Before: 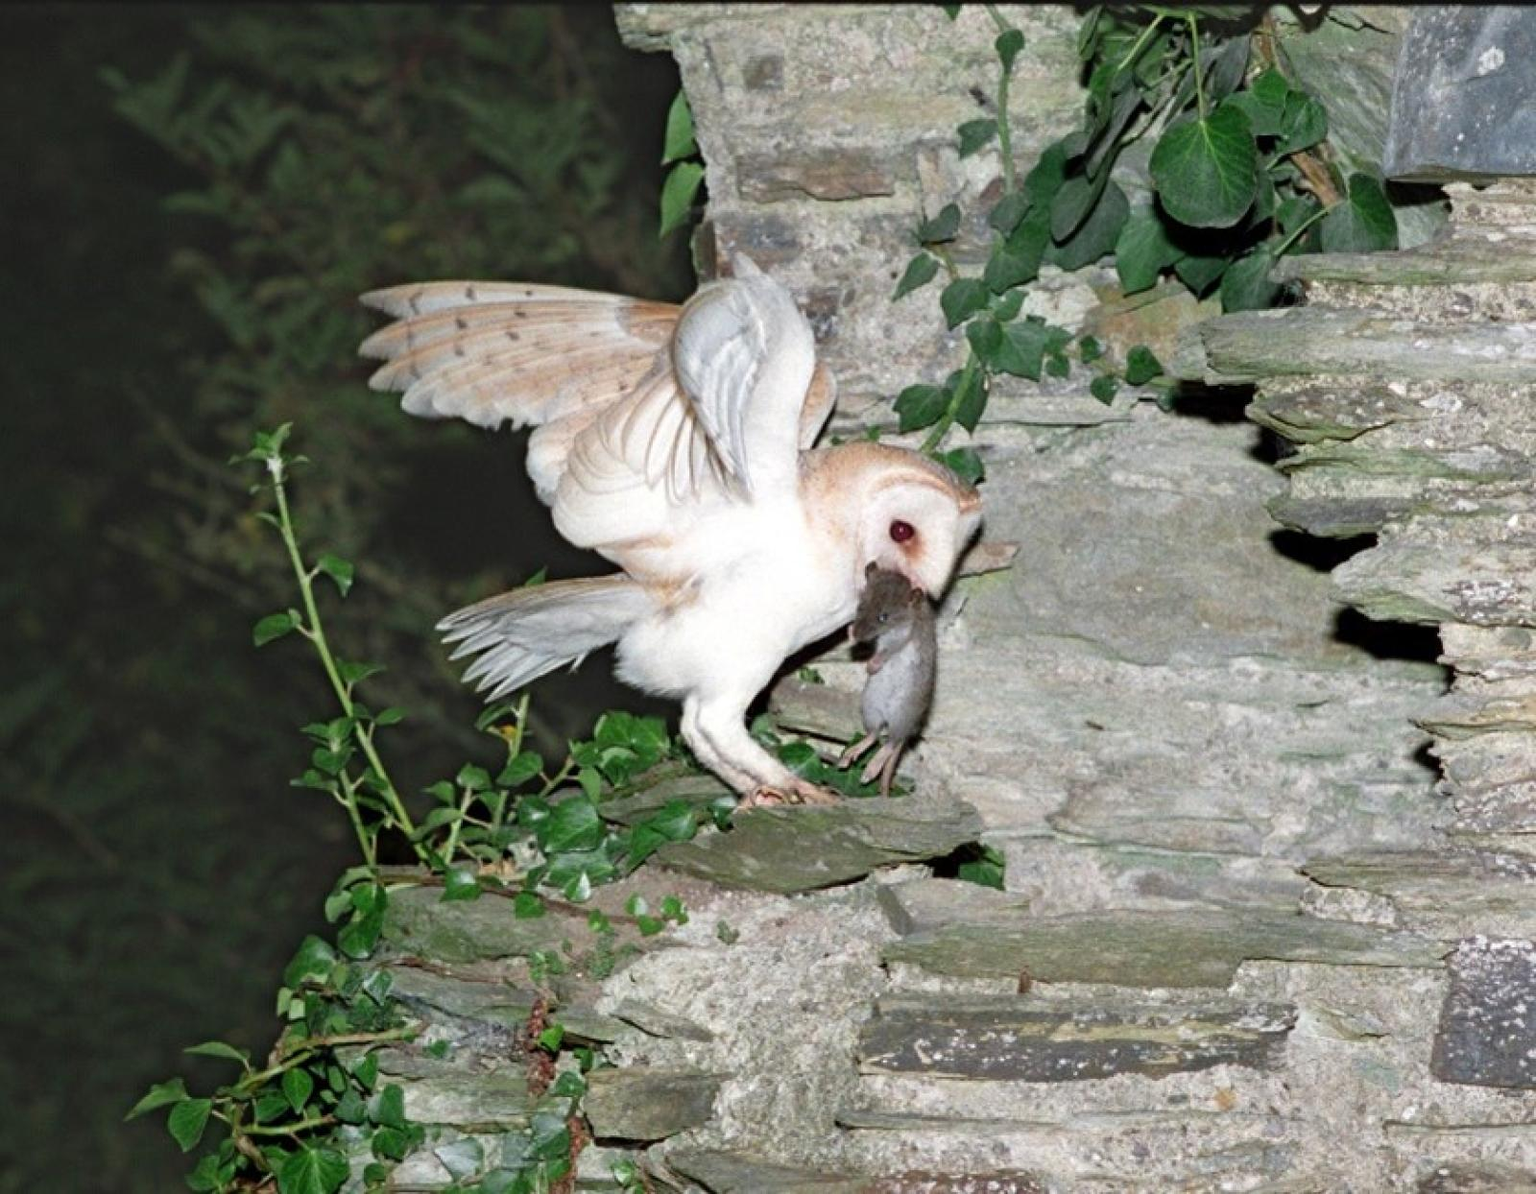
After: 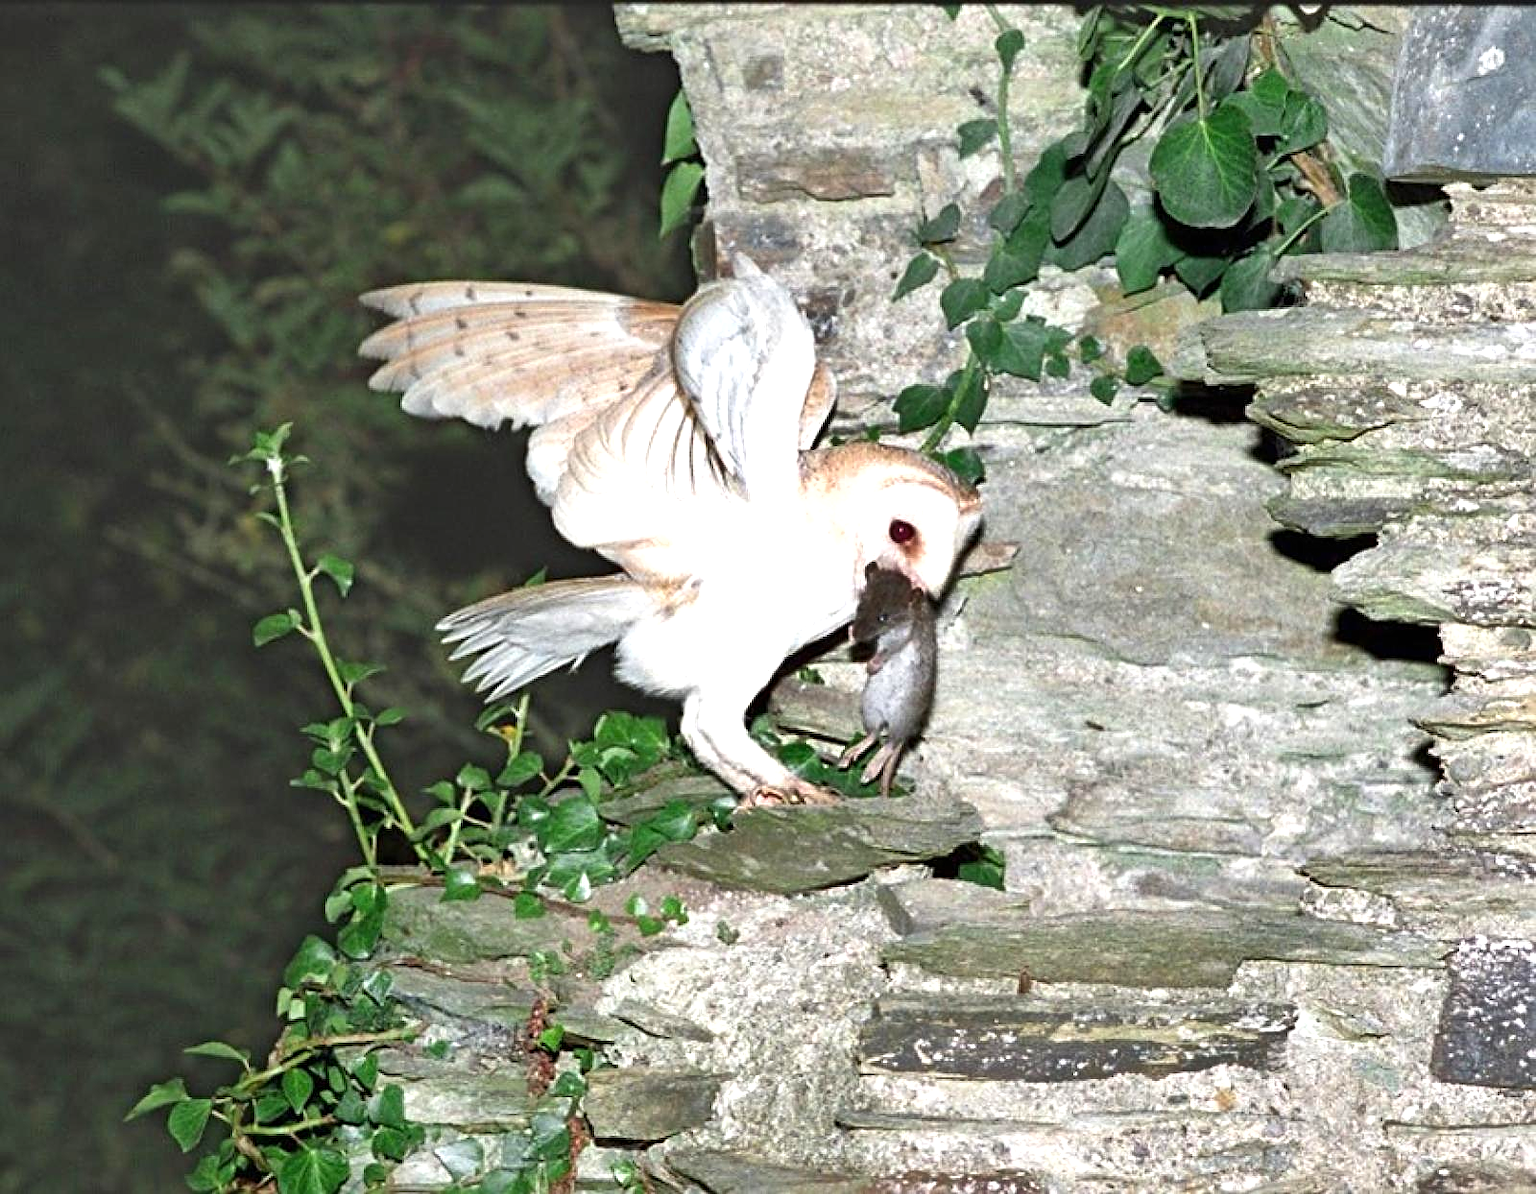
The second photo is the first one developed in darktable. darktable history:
exposure: black level correction 0, exposure 0.7 EV, compensate exposure bias true, compensate highlight preservation false
shadows and highlights: shadows 32.83, highlights -47.7, soften with gaussian
sharpen: on, module defaults
